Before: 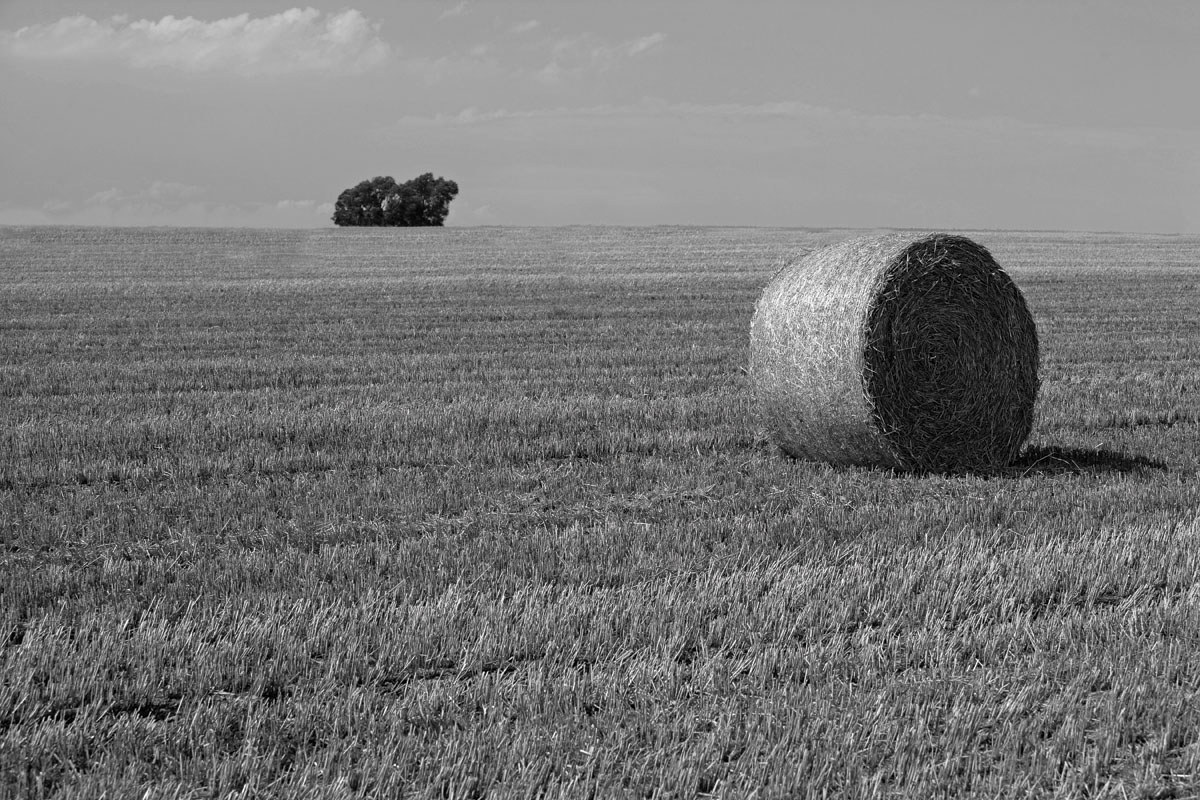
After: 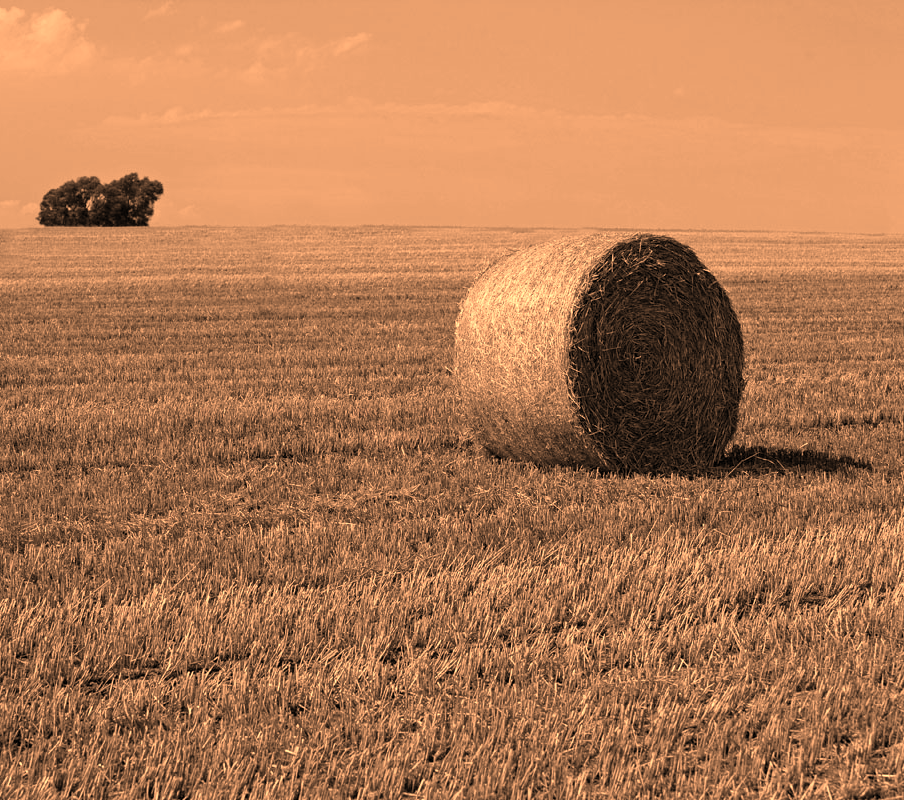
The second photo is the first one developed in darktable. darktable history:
white balance: red 1.467, blue 0.684
crop and rotate: left 24.6%
